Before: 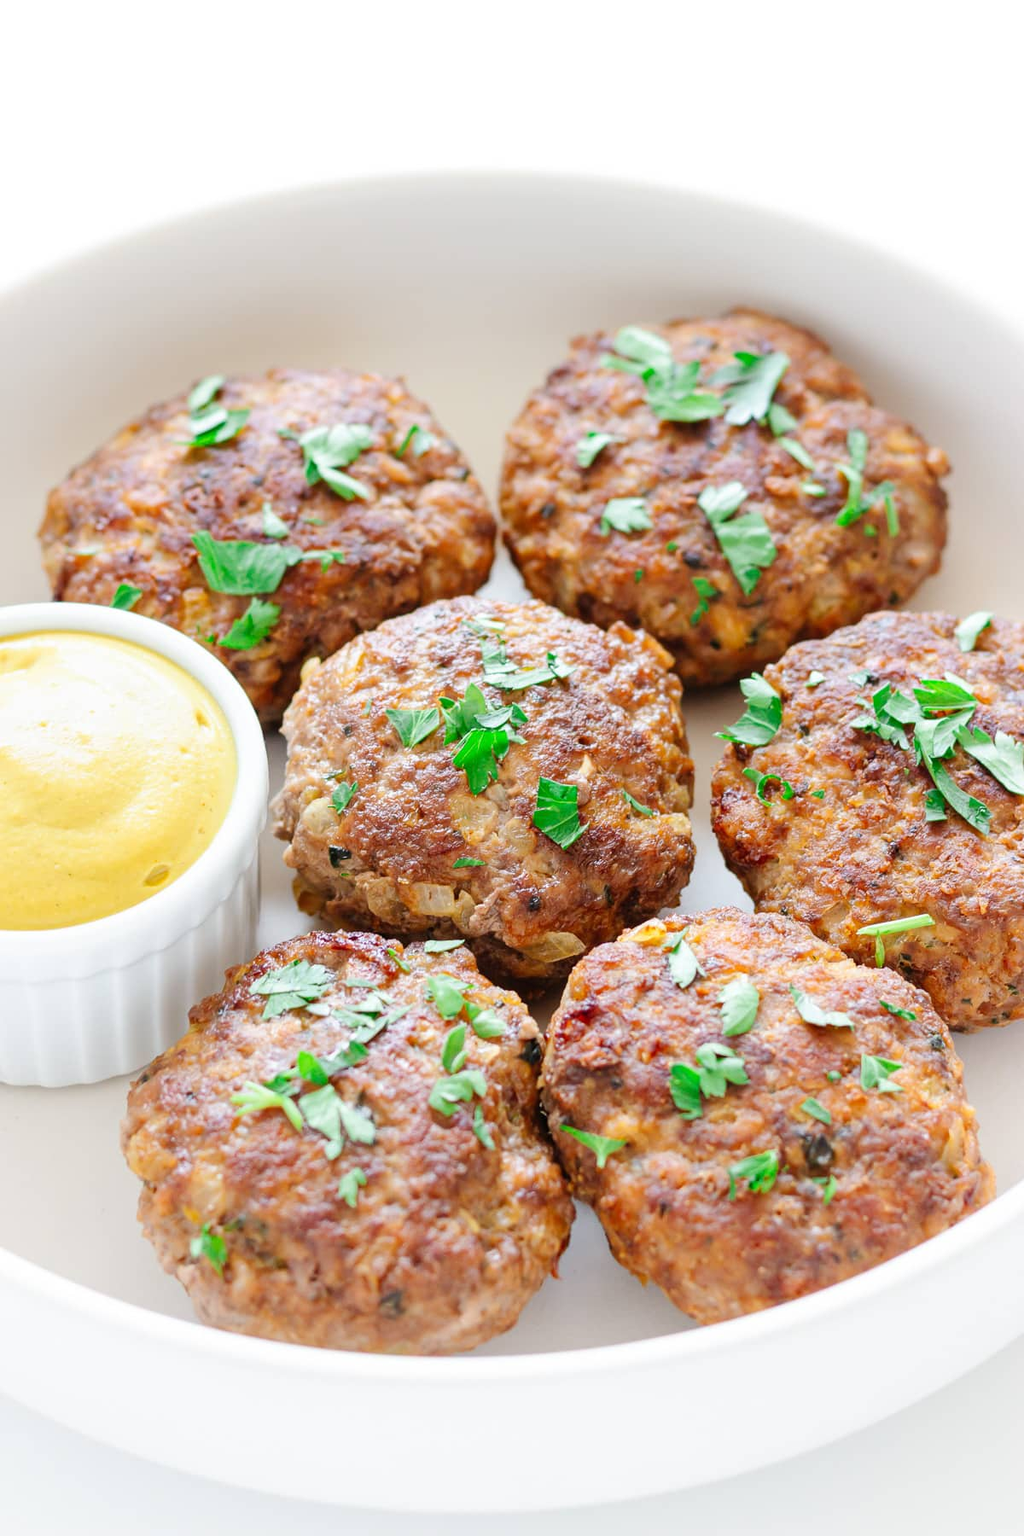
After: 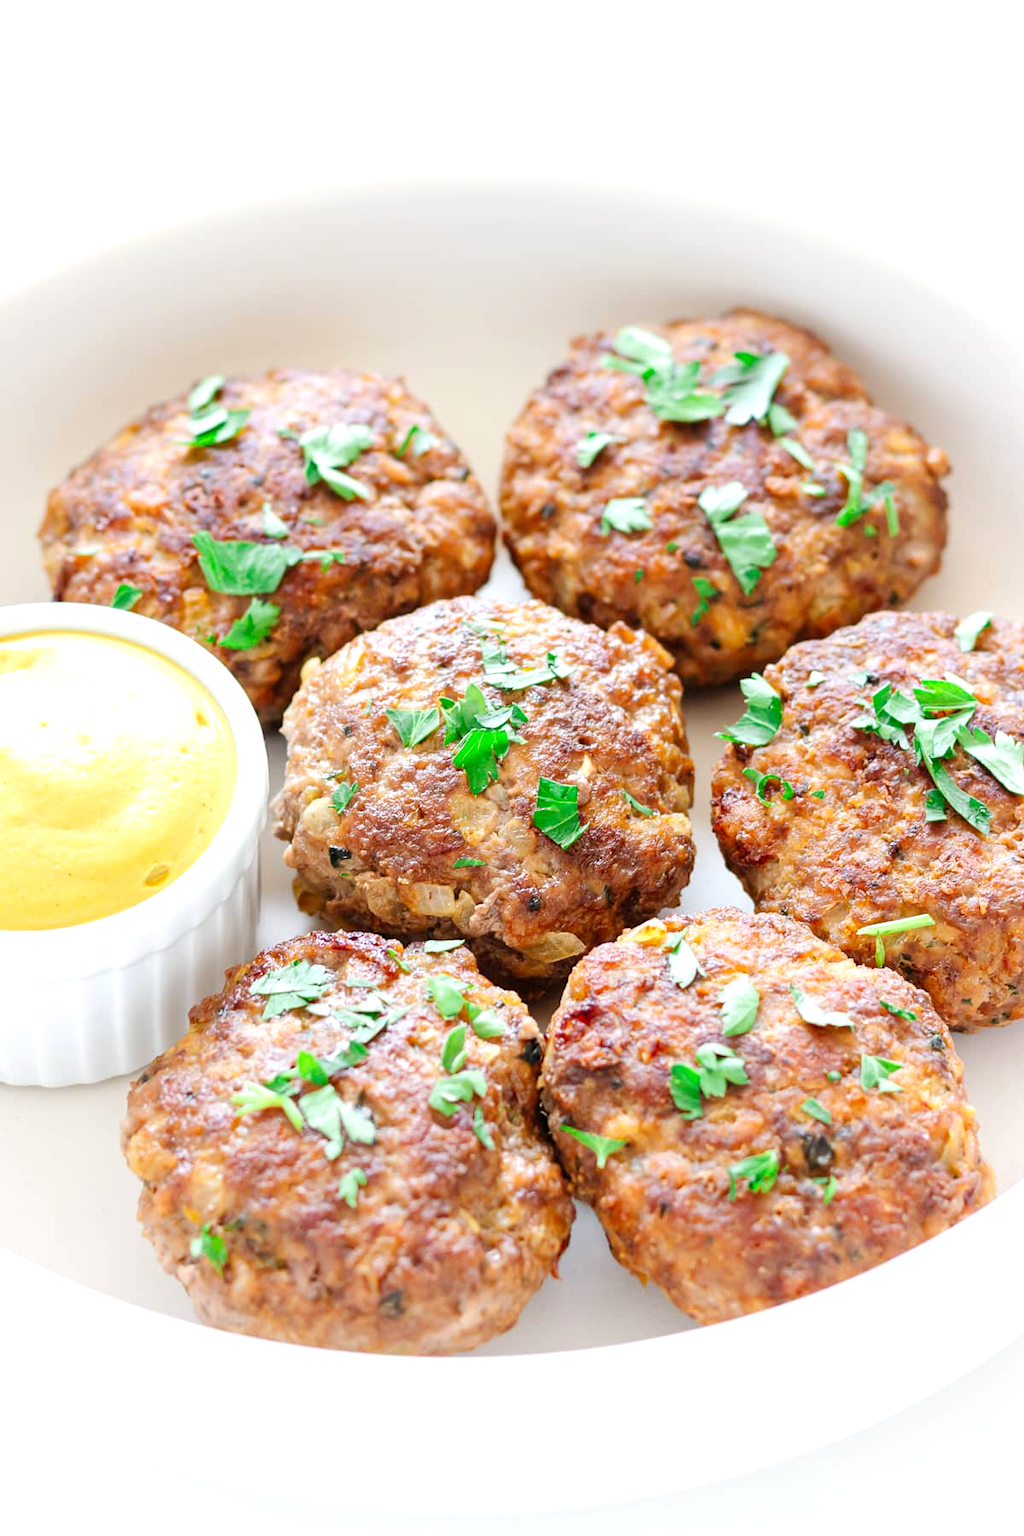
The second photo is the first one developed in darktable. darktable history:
exposure: black level correction 0.001, exposure 0.299 EV, compensate exposure bias true, compensate highlight preservation false
